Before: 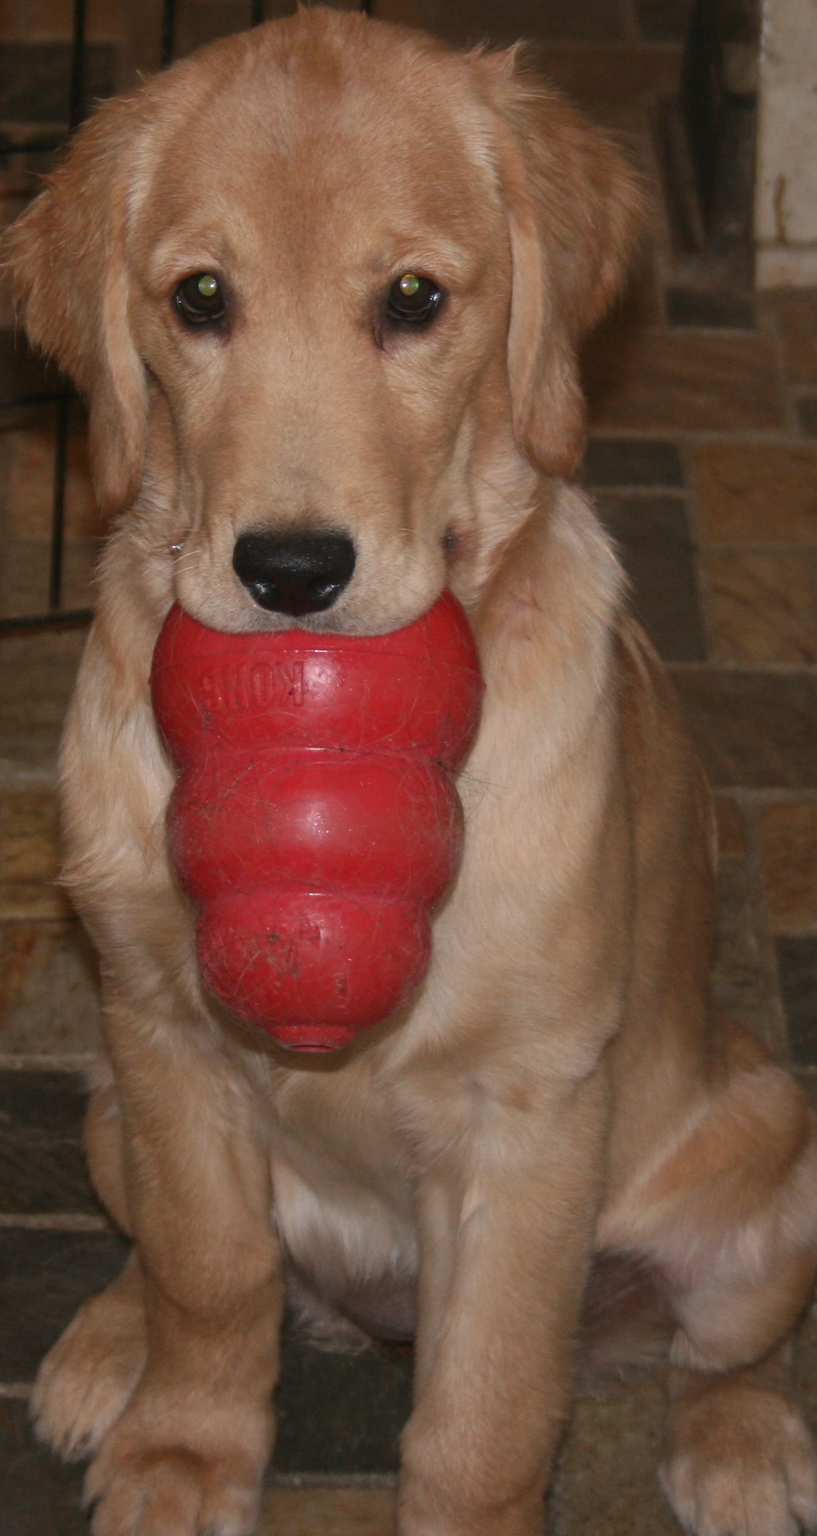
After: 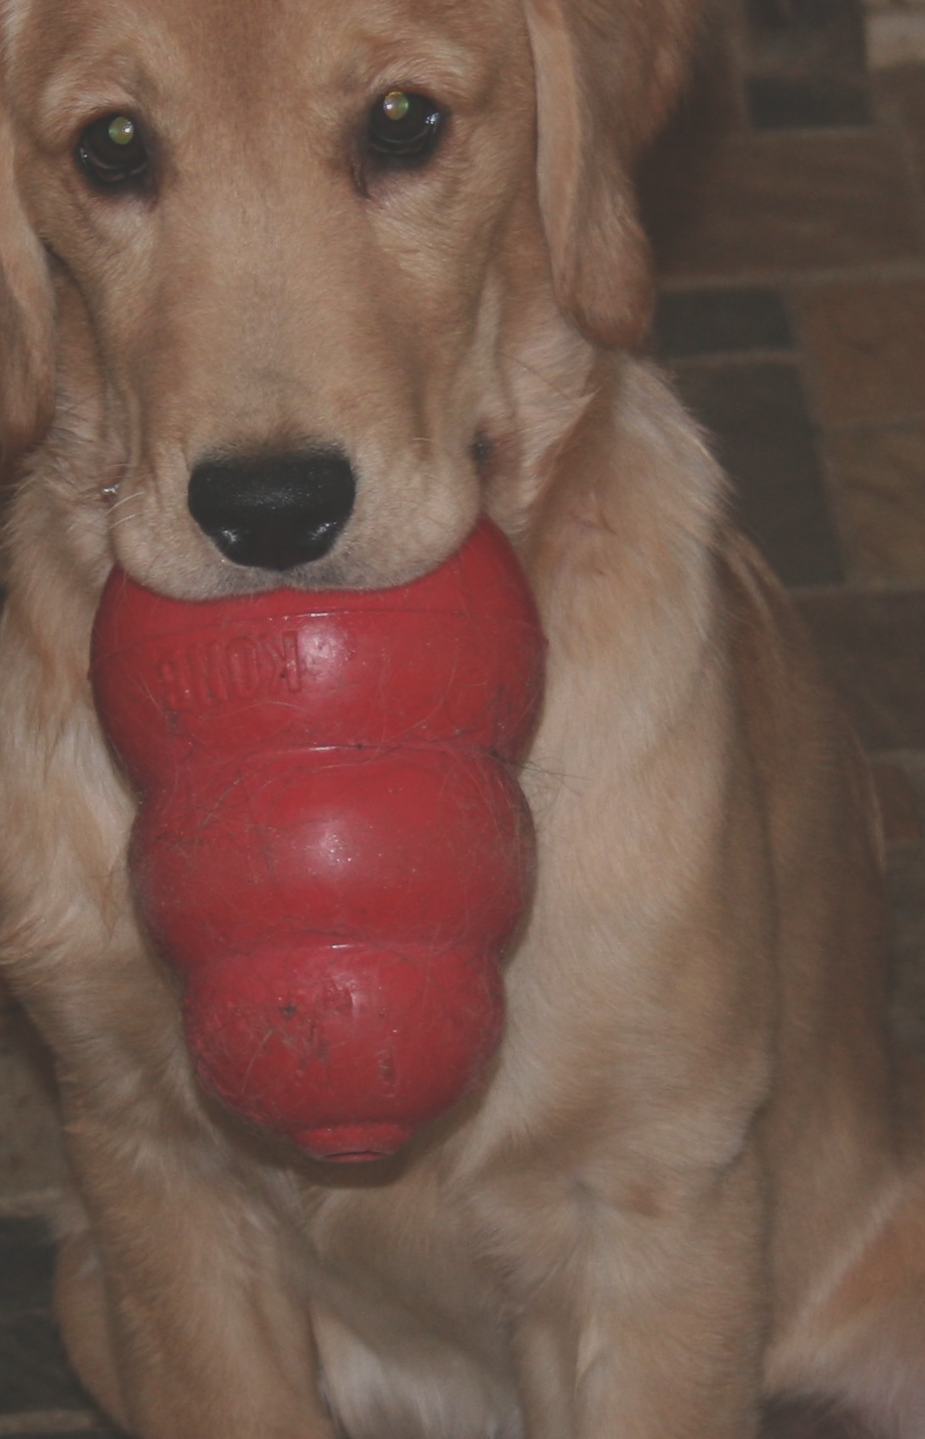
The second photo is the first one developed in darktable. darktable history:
local contrast: detail 110%
rotate and perspective: rotation -5°, crop left 0.05, crop right 0.952, crop top 0.11, crop bottom 0.89
crop: left 11.225%, top 5.381%, right 9.565%, bottom 10.314%
exposure: black level correction -0.036, exposure -0.497 EV, compensate highlight preservation false
